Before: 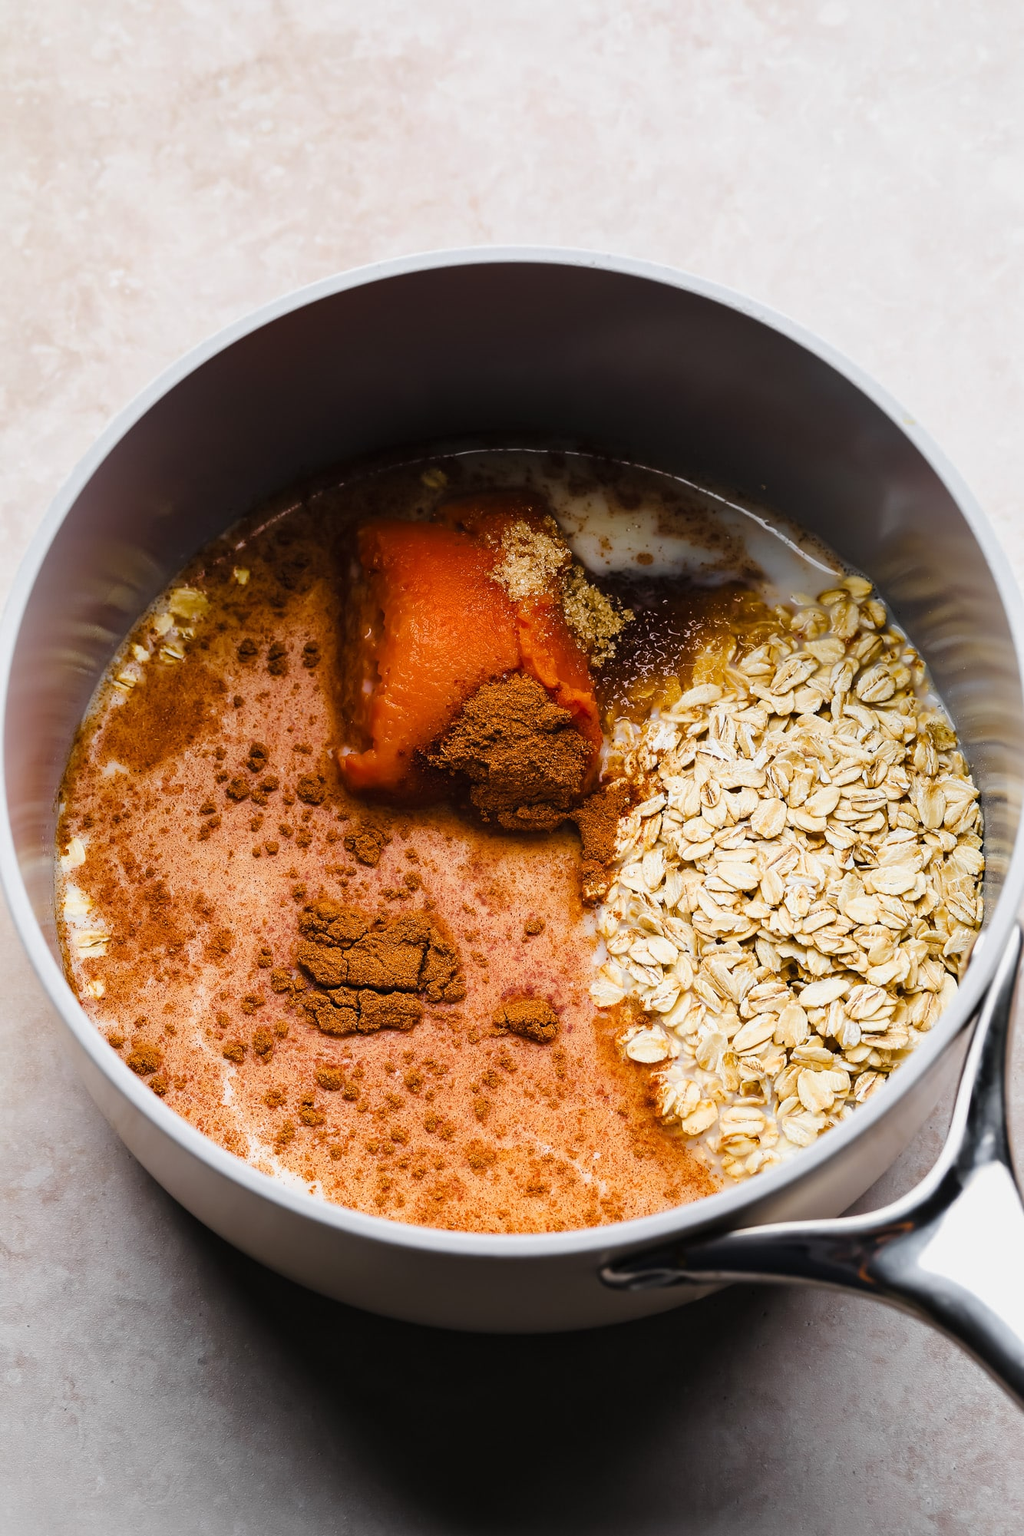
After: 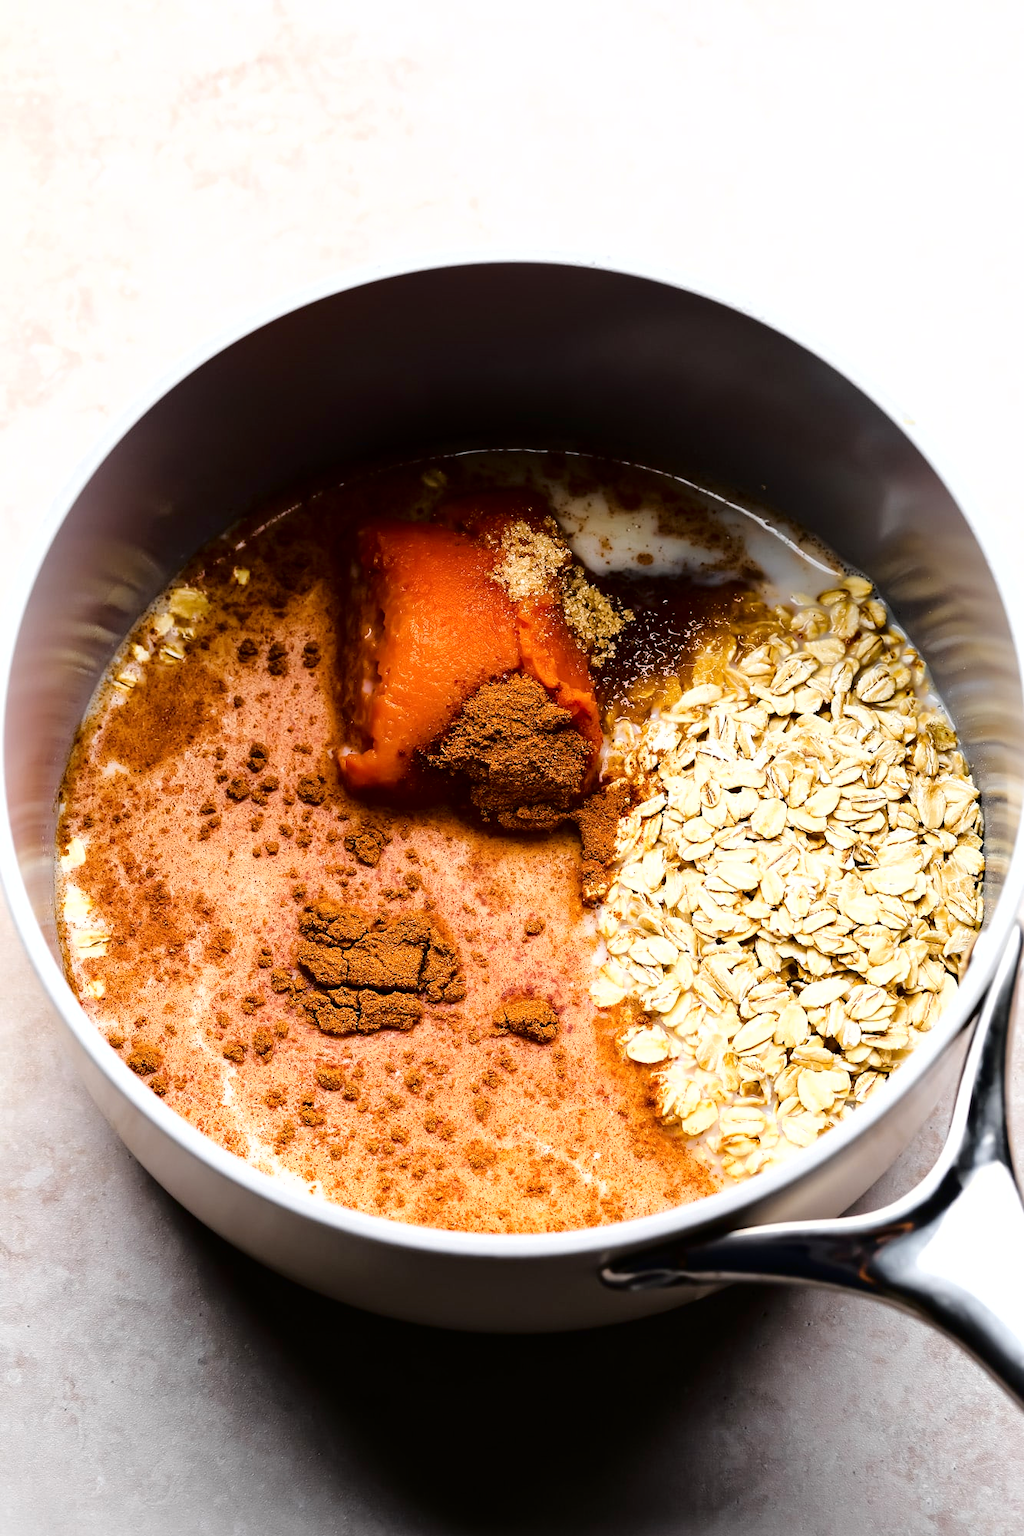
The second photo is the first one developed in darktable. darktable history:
fill light: exposure -2 EV, width 8.6
exposure: black level correction 0.001, exposure 0.5 EV, compensate exposure bias true, compensate highlight preservation false
color correction: saturation 0.99
